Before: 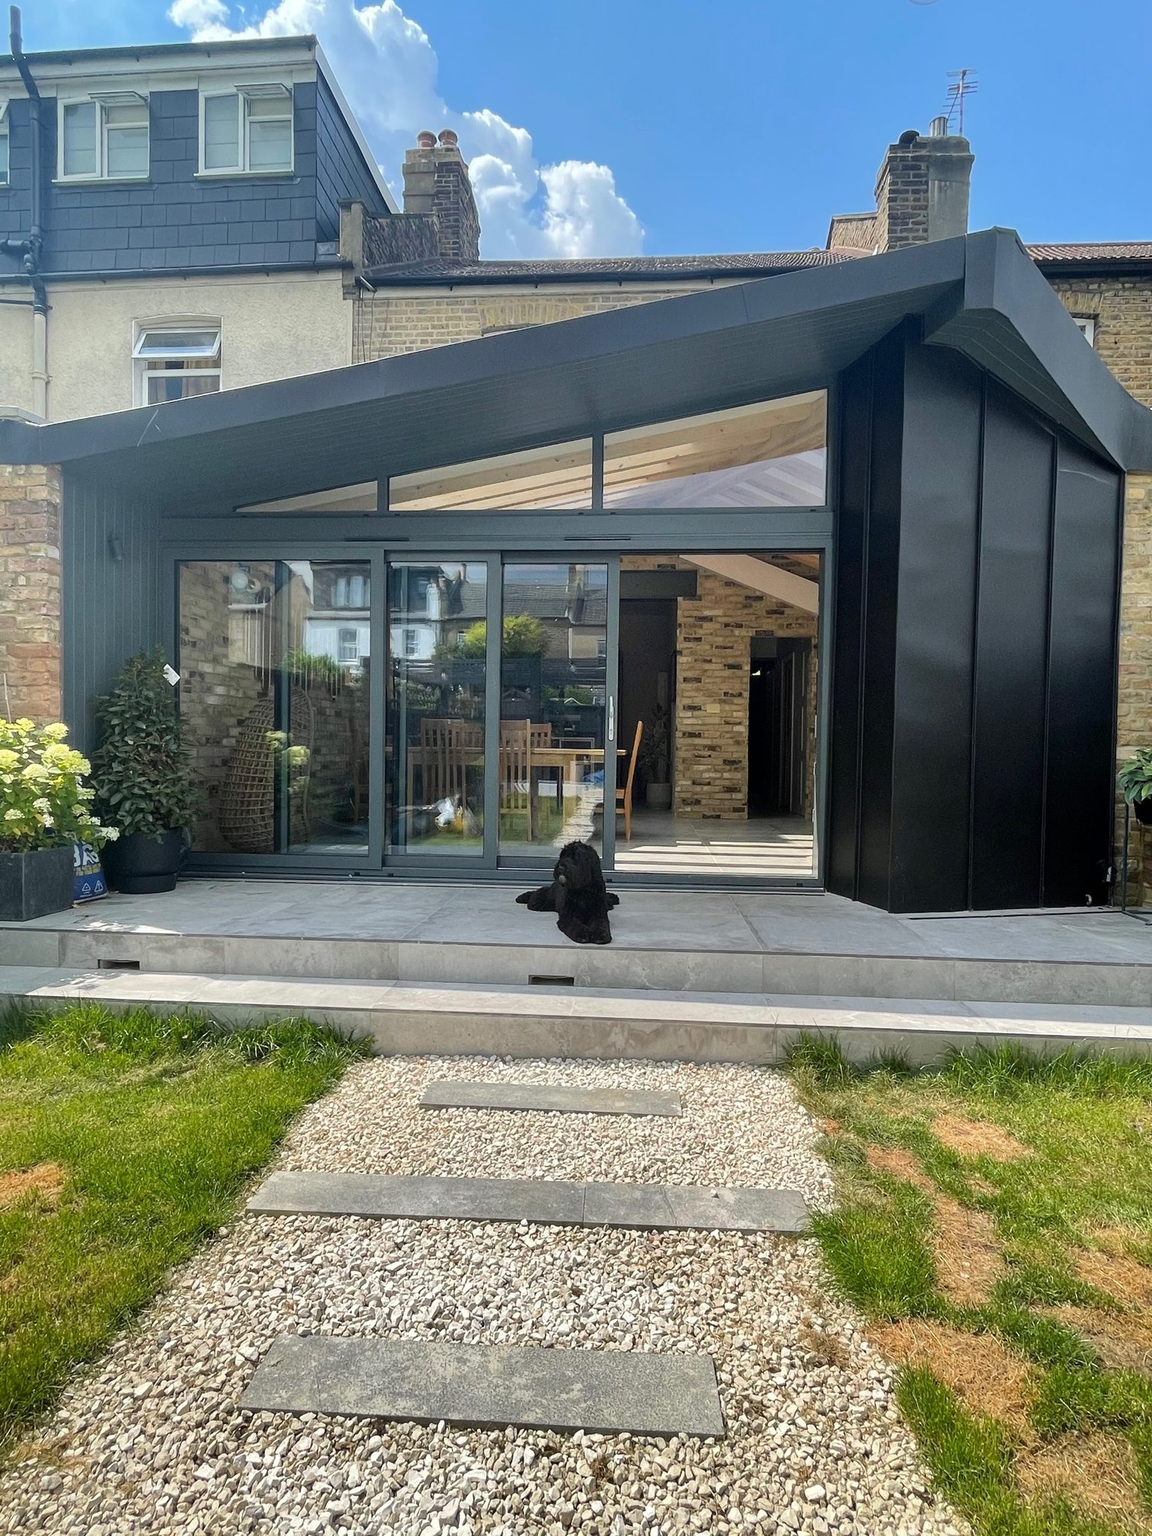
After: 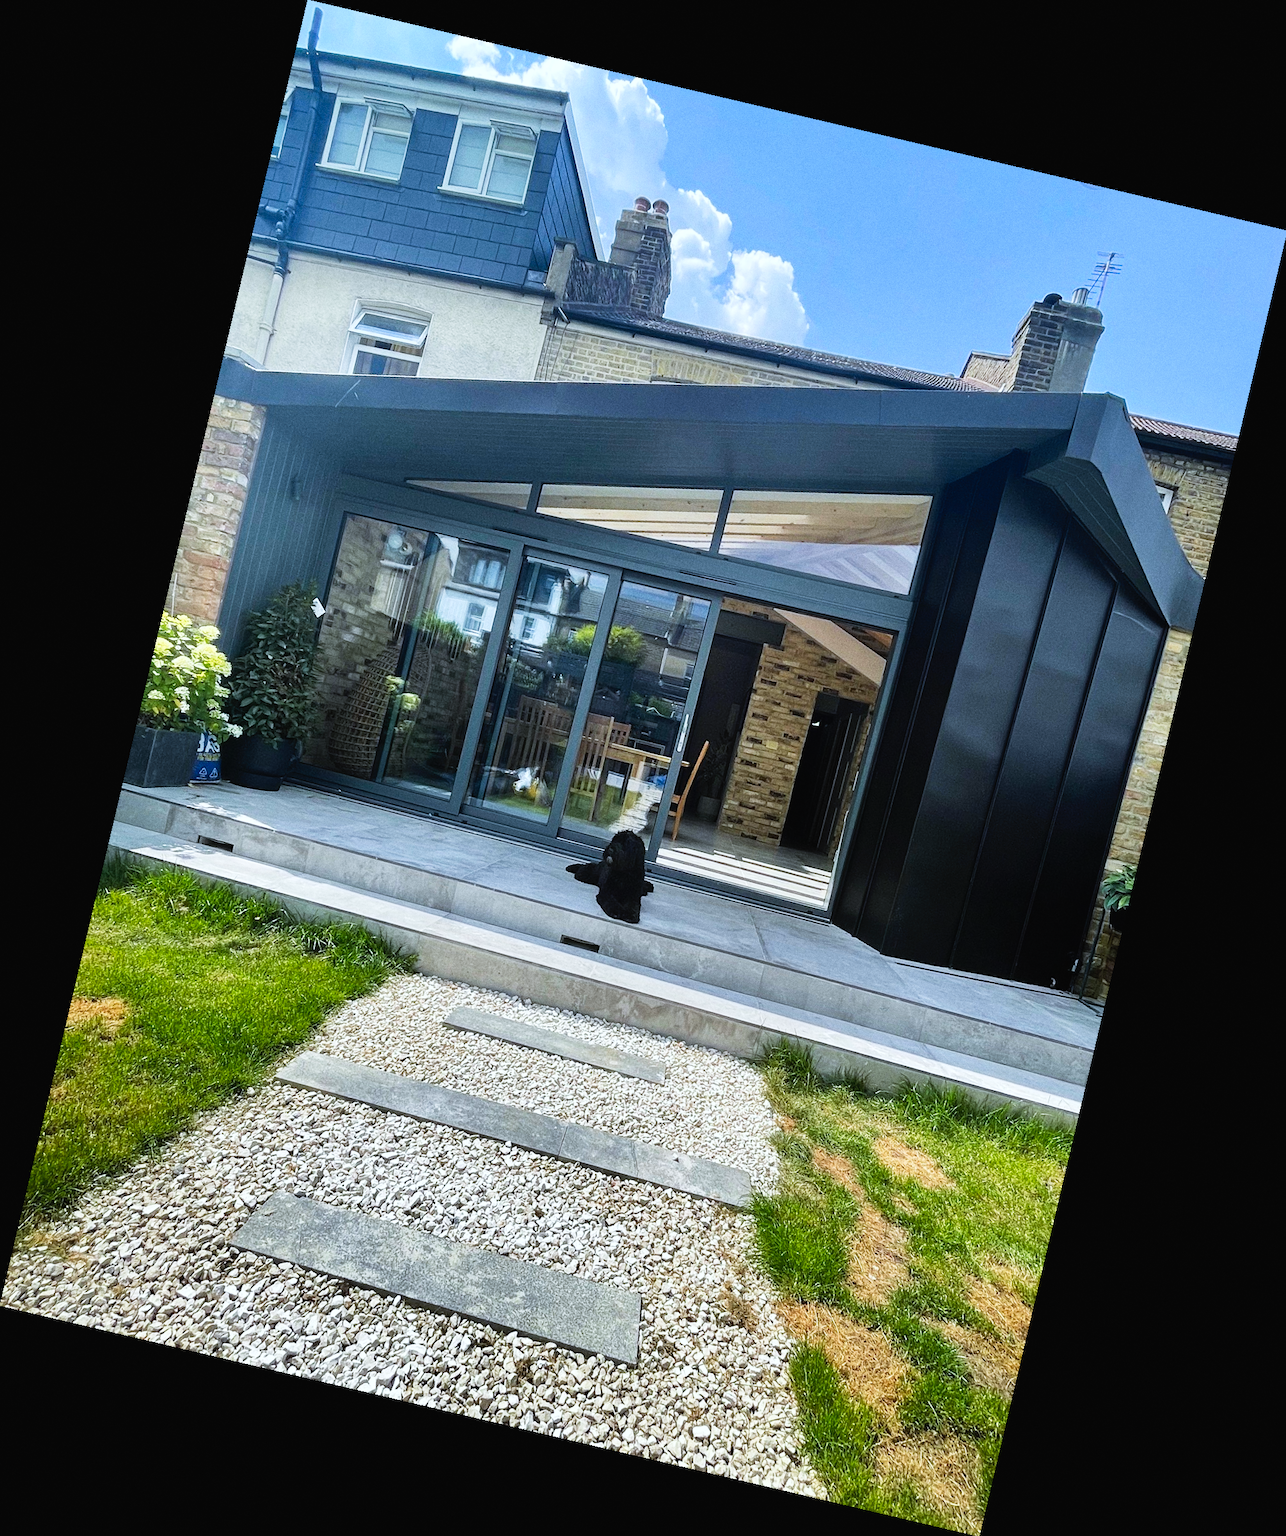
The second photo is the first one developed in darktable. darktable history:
white balance: red 0.924, blue 1.095
rotate and perspective: rotation 13.27°, automatic cropping off
exposure: black level correction -0.005, exposure 0.054 EV, compensate highlight preservation false
grain: coarseness 0.09 ISO
tone curve: curves: ch0 [(0, 0) (0.003, 0.008) (0.011, 0.008) (0.025, 0.011) (0.044, 0.017) (0.069, 0.026) (0.1, 0.039) (0.136, 0.054) (0.177, 0.093) (0.224, 0.15) (0.277, 0.21) (0.335, 0.285) (0.399, 0.366) (0.468, 0.462) (0.543, 0.564) (0.623, 0.679) (0.709, 0.79) (0.801, 0.883) (0.898, 0.95) (1, 1)], preserve colors none
